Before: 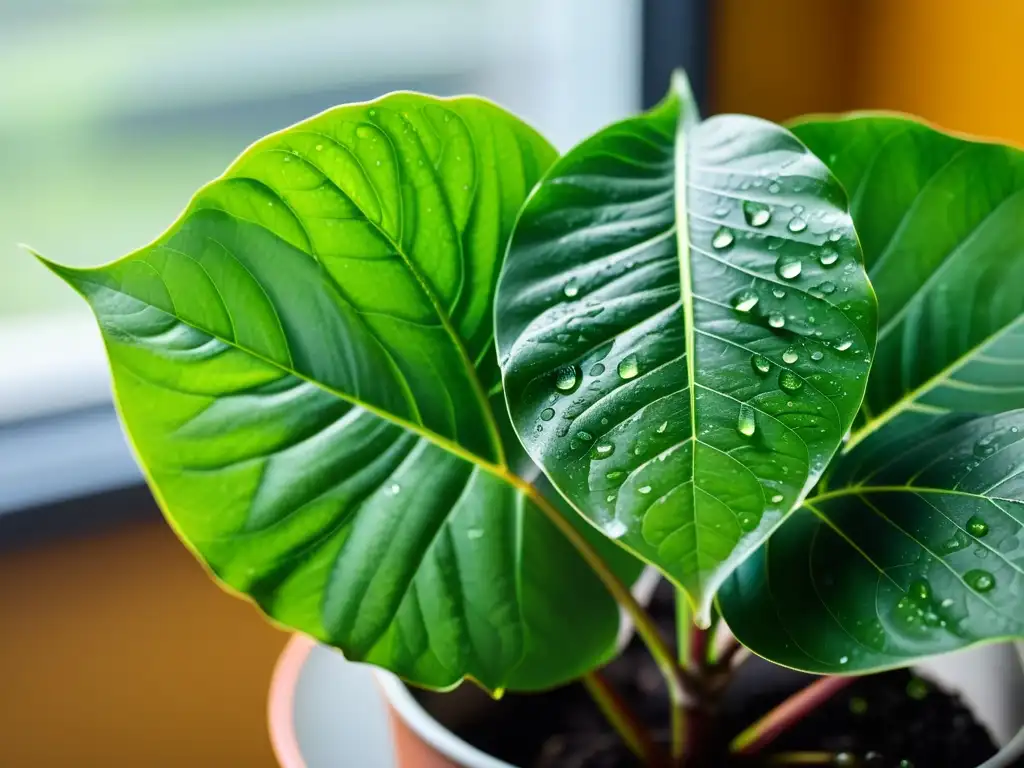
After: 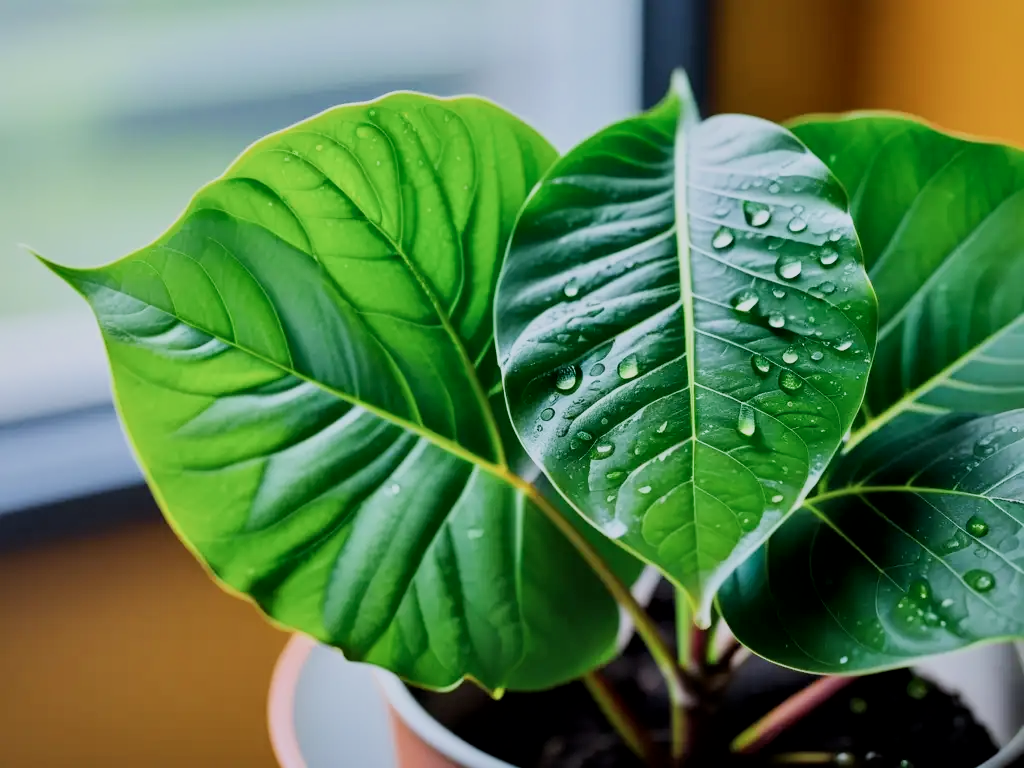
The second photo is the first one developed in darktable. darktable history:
color calibration: gray › normalize channels true, illuminant as shot in camera, x 0.358, y 0.373, temperature 4628.91 K, gamut compression 0.018
filmic rgb: black relative exposure -16 EV, white relative exposure 6.13 EV, hardness 5.22
local contrast: mode bilateral grid, contrast 26, coarseness 50, detail 122%, midtone range 0.2
